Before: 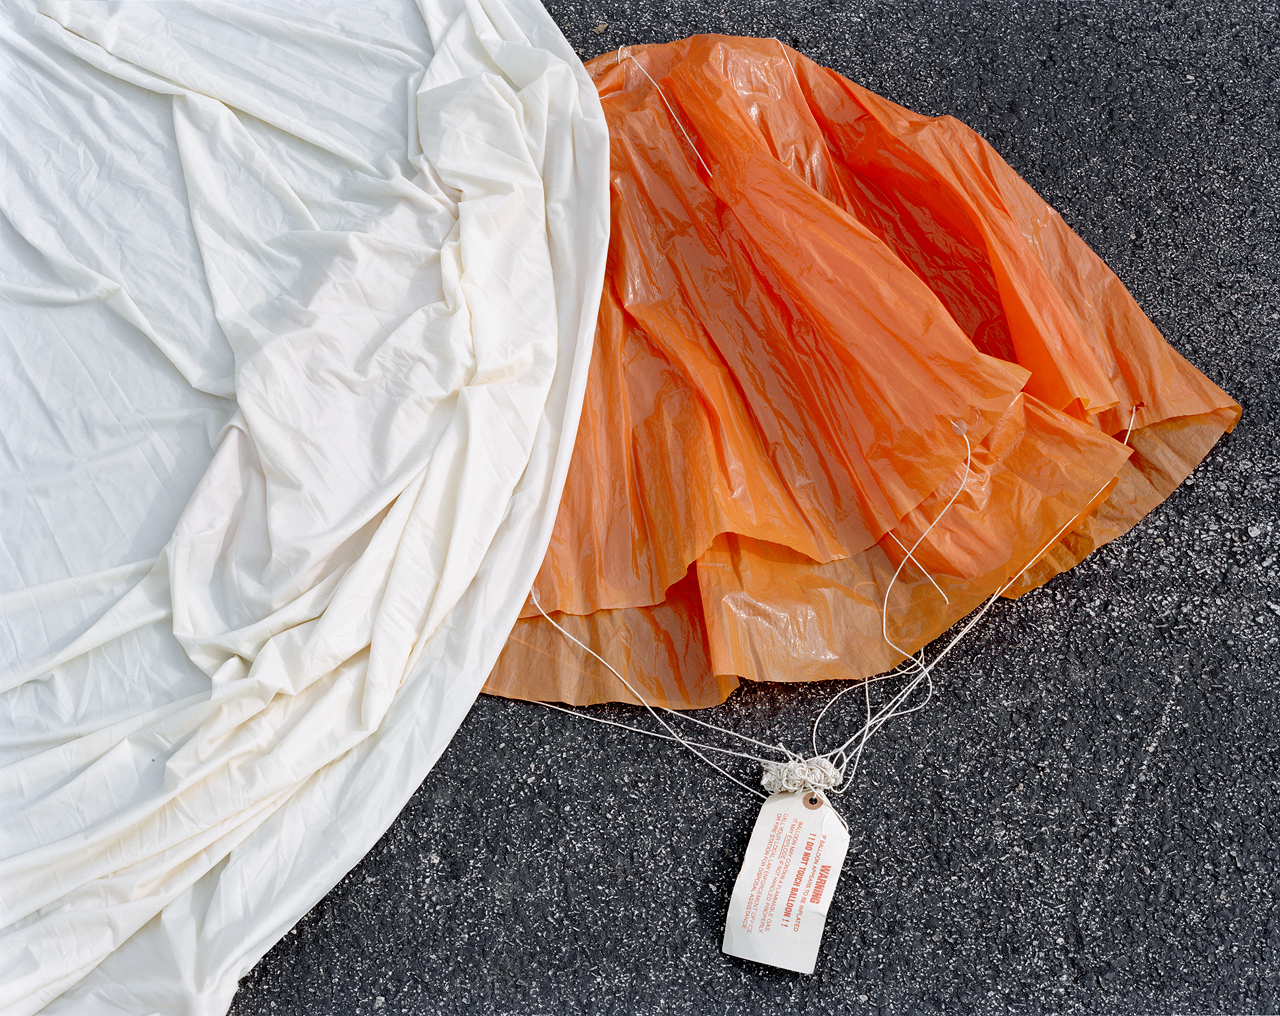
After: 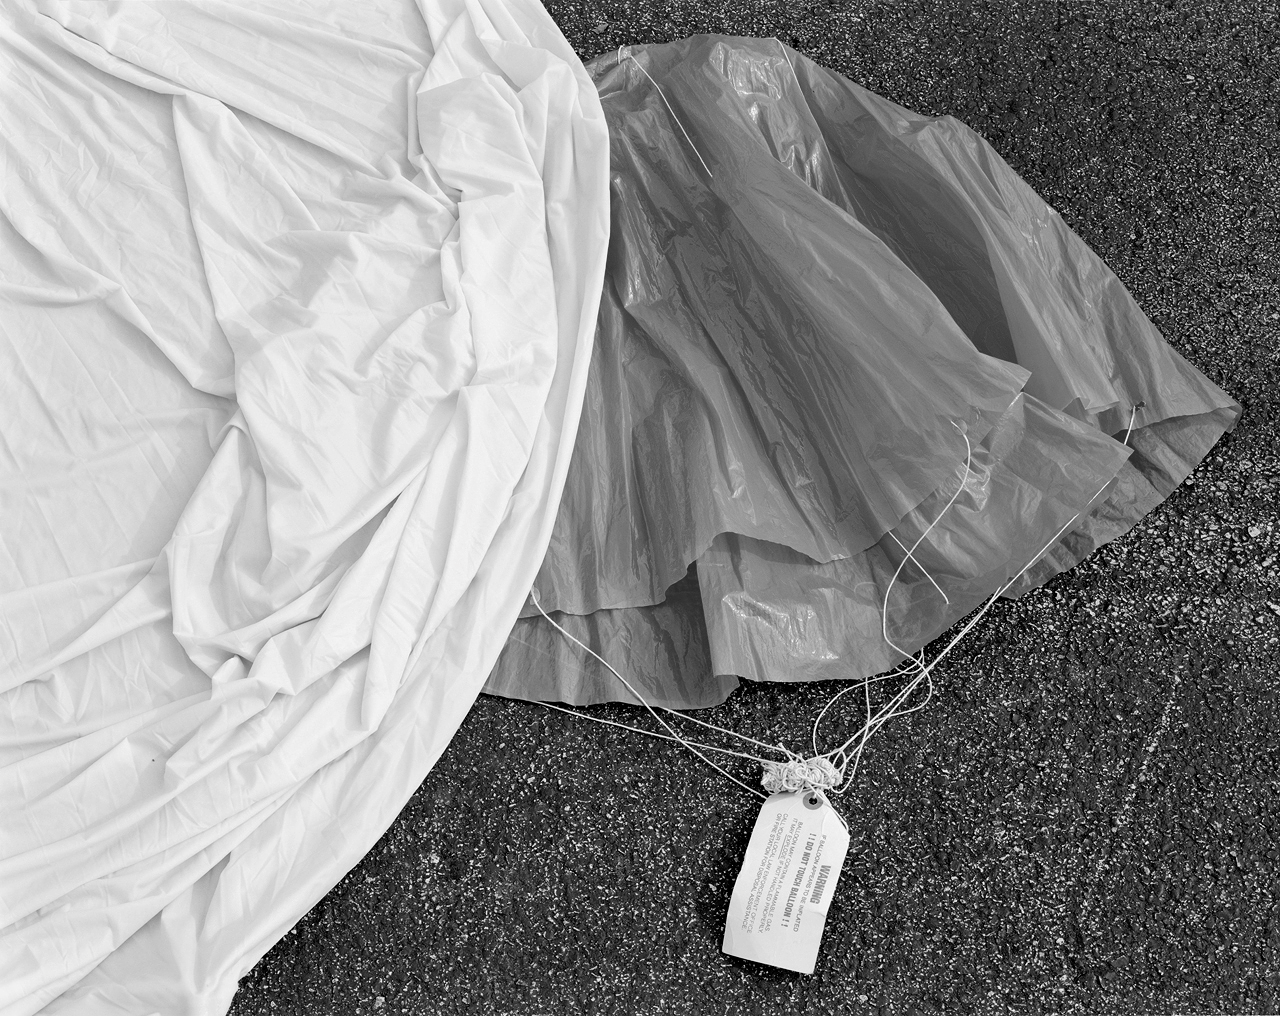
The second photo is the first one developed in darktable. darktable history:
tone curve: curves: ch0 [(0, 0) (0.003, 0.014) (0.011, 0.019) (0.025, 0.028) (0.044, 0.044) (0.069, 0.069) (0.1, 0.1) (0.136, 0.131) (0.177, 0.168) (0.224, 0.206) (0.277, 0.255) (0.335, 0.309) (0.399, 0.374) (0.468, 0.452) (0.543, 0.535) (0.623, 0.623) (0.709, 0.72) (0.801, 0.815) (0.898, 0.898) (1, 1)], preserve colors none
color look up table: target L [93.4, 88.47, 84.2, 87.05, 87.05, 69.24, 68.87, 49.64, 45.36, 42.37, 22.62, 200.82, 82.76, 77.71, 70.73, 61.7, 62.46, 53.09, 54.76, 51.62, 46.43, 38.8, 37.41, 34.03, 14.2, 13.71, 12.25, 95.84, 85.63, 73.19, 63.98, 64.48, 59.66, 48.57, 44.82, 42.78, 47.24, 25.32, 10.27, 18.94, 8.757, 93.75, 87.76, 81.69, 68.49, 69.61, 45.63, 42.1, 20.79], target a [0 ×7, -0.001, 0.001, 0.001, 0 ×4, 0.001, 0, 0, 0.001, 0, 0, 0, 0.001, 0 ×5, -0.002, 0, 0.001 ×5, 0 ×12, 0.001, 0.001, 0], target b [-0.001, 0 ×6, 0.012, -0.005, -0.005, -0.001, -0.001, 0, 0, -0.006, 0, 0, -0.004, -0.001, -0.001, -0.001, -0.005, -0.004, -0.001, 0, 0, 0, 0.023, 0, -0.006, 0, -0.006, -0.006, -0.005, 0.011, -0.001, -0.001, -0.001, 0, 0.006, 0, -0.001, 0 ×4, -0.005, -0.005, 0.006], num patches 49
